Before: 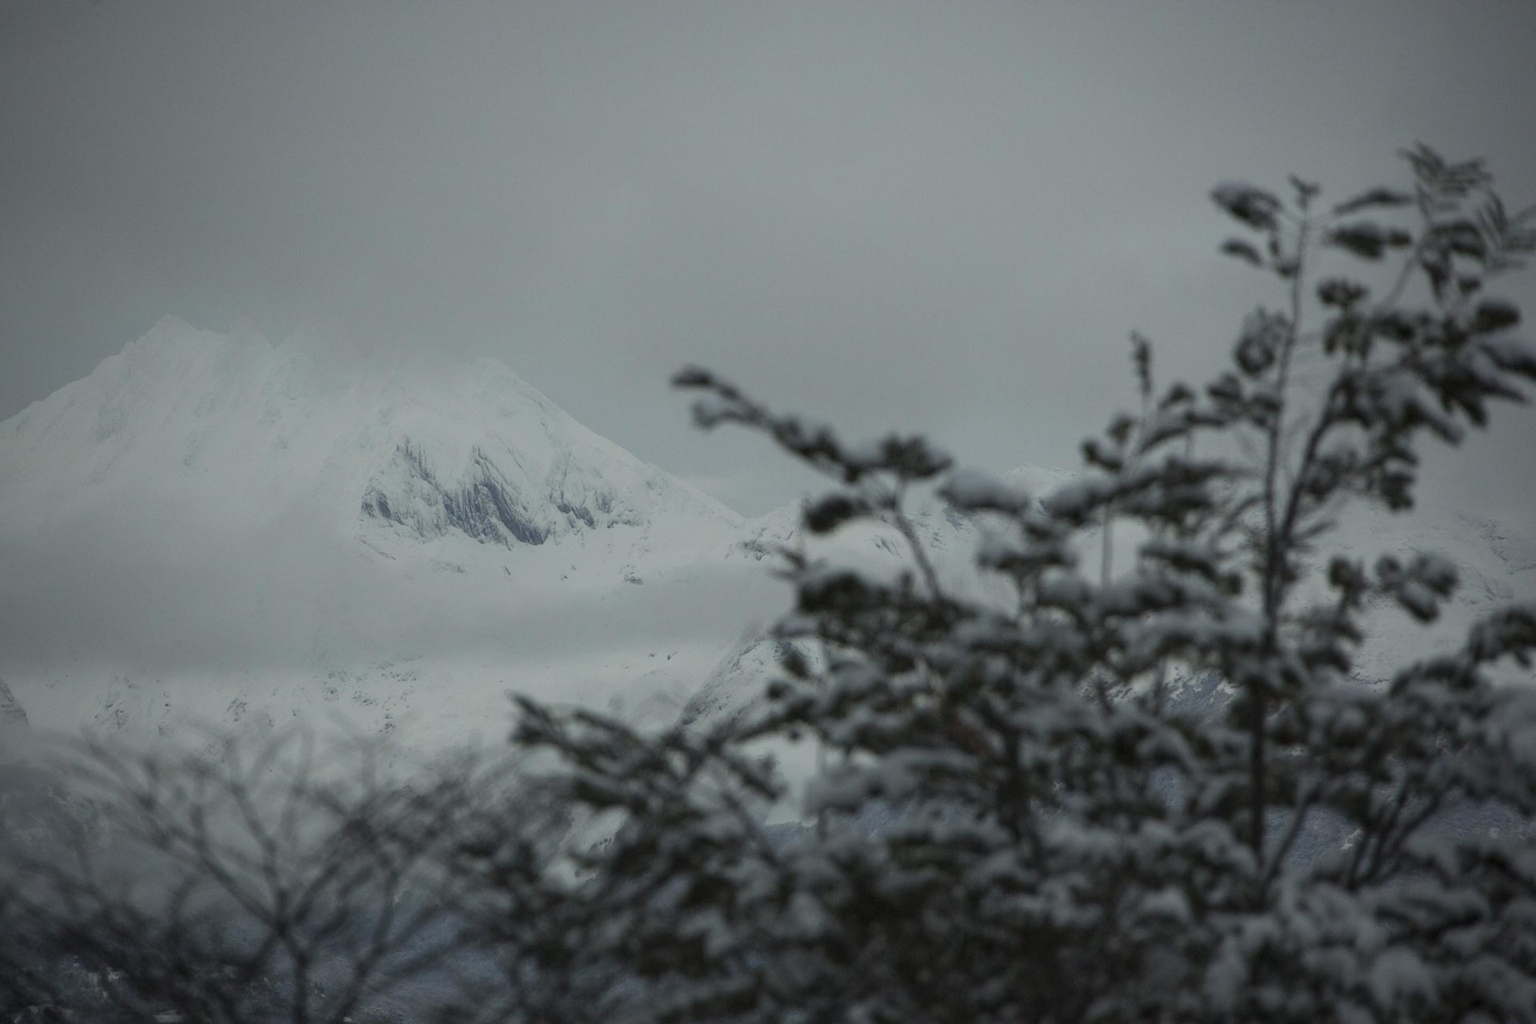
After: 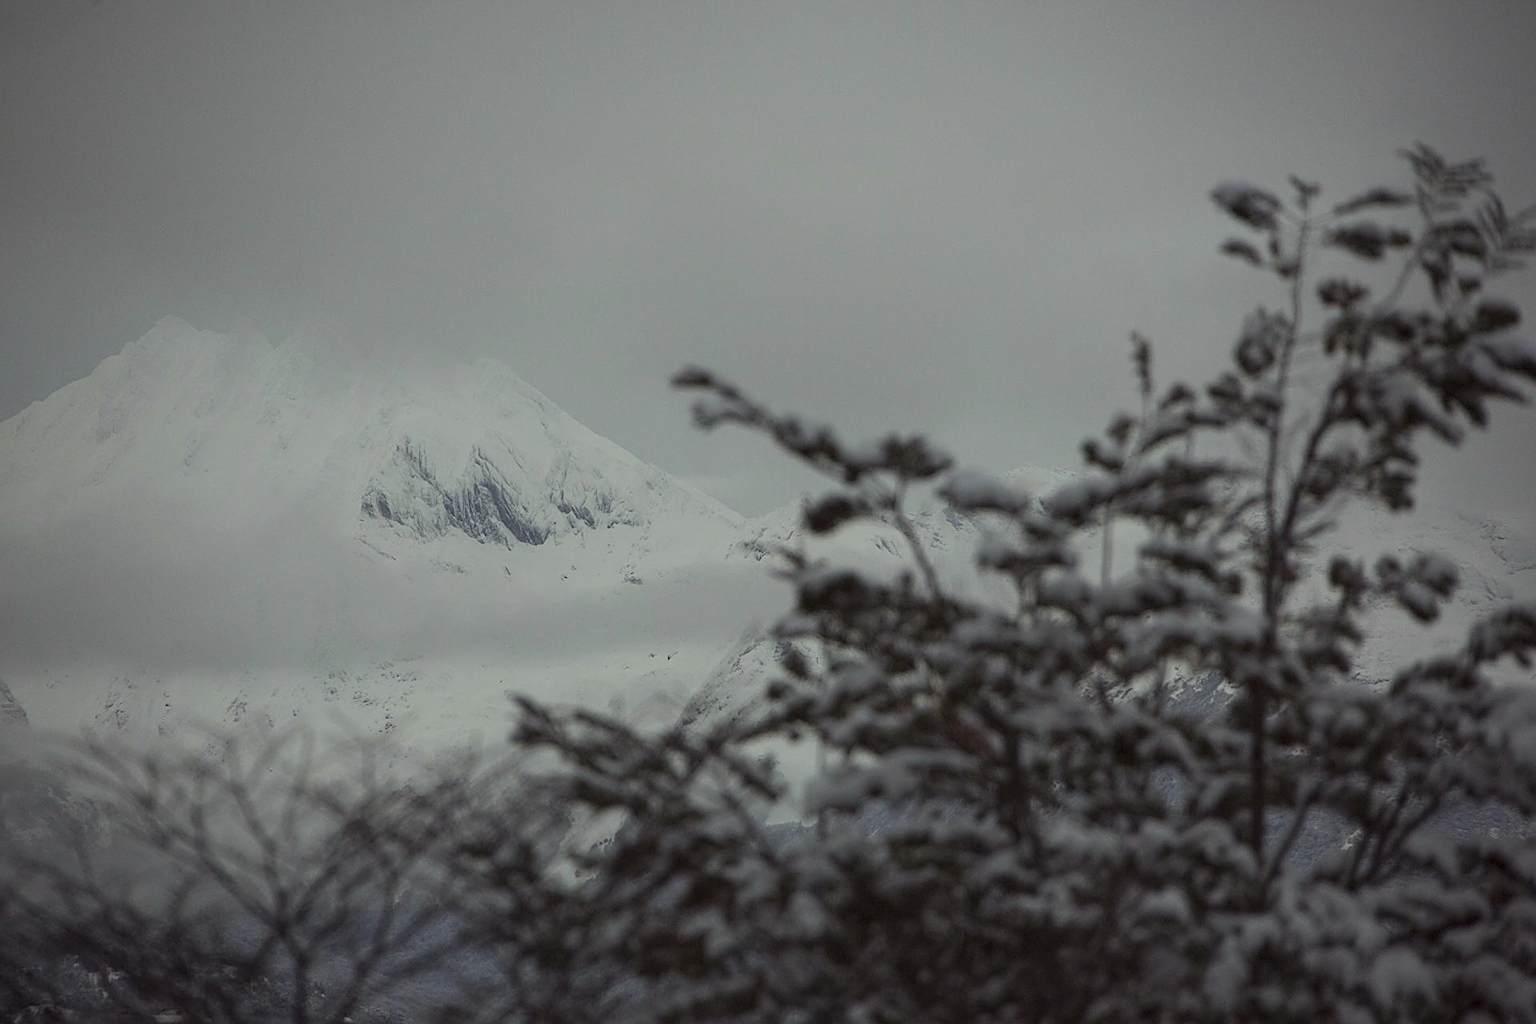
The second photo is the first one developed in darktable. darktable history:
sharpen: amount 0.75
color correction: highlights a* -0.95, highlights b* 4.5, shadows a* 3.55
